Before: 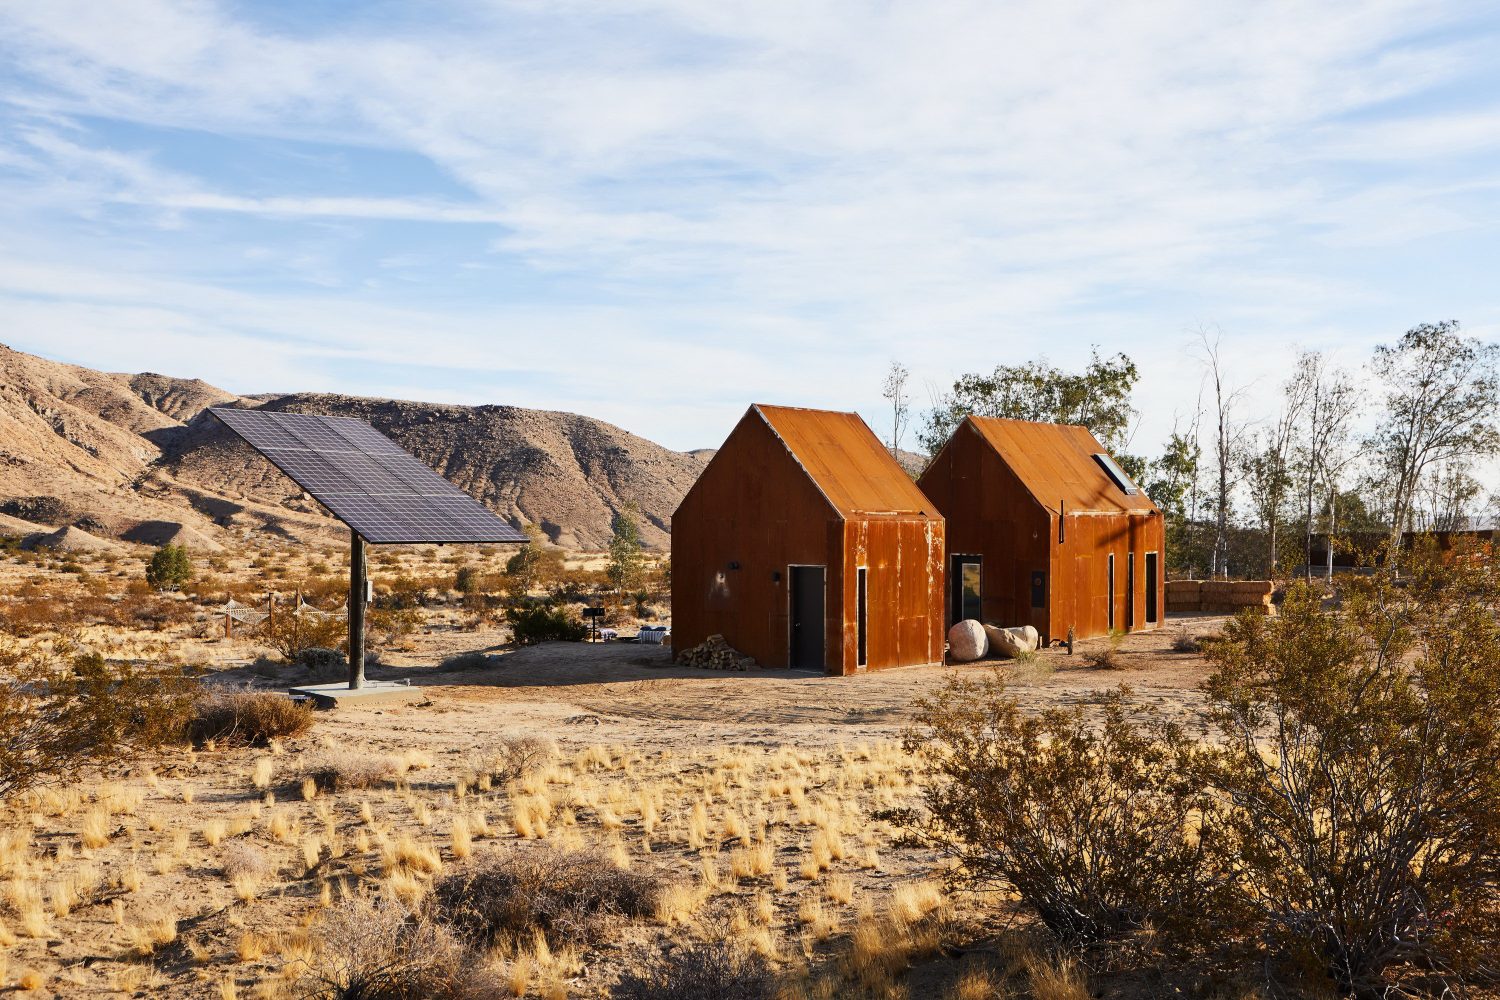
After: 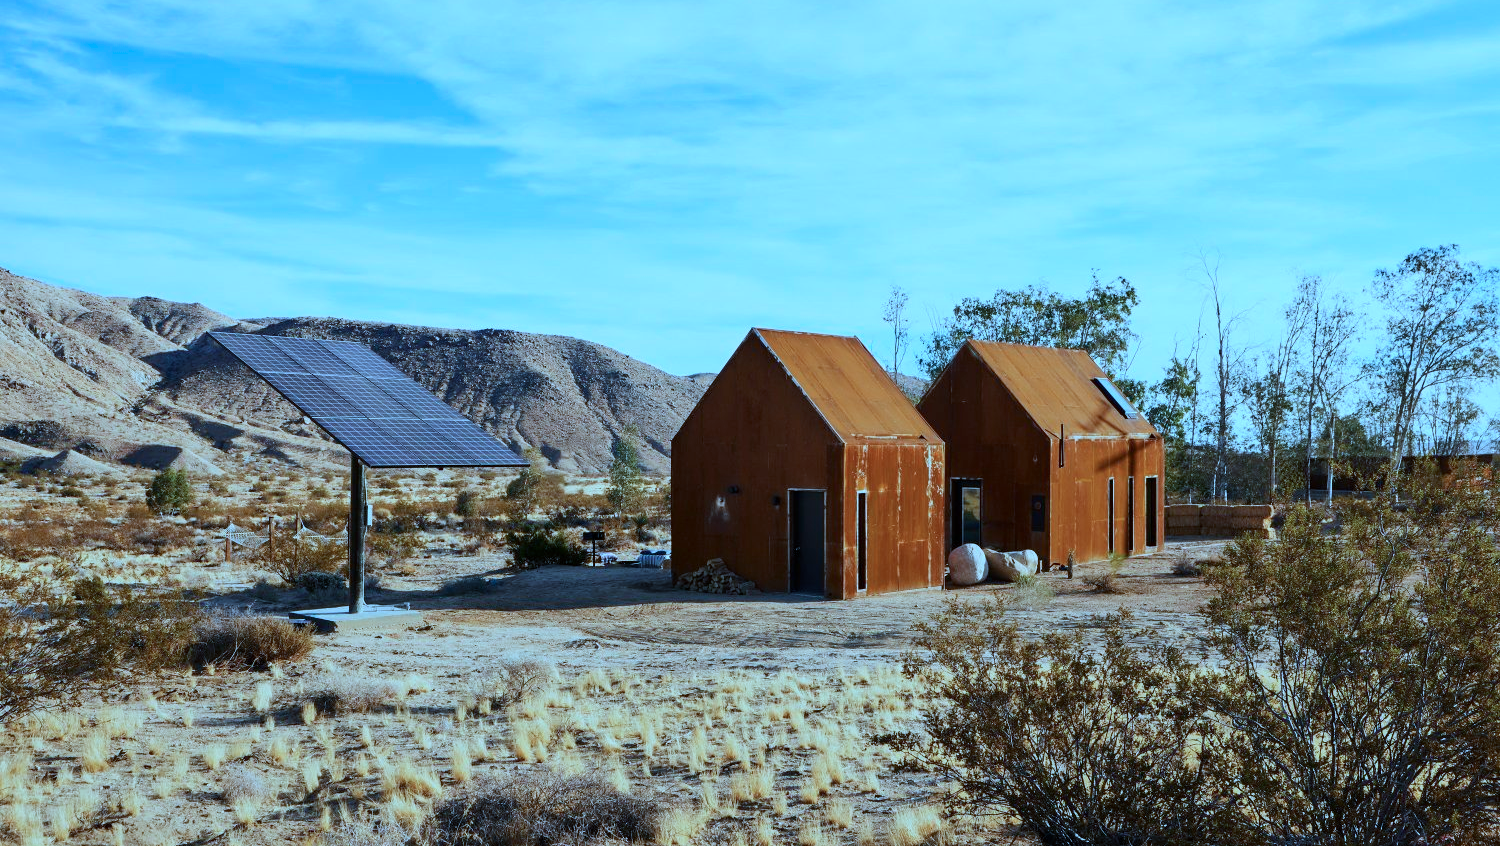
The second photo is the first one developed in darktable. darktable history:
exposure: black level correction 0.002, exposure -0.202 EV, compensate exposure bias true, compensate highlight preservation false
color calibration: gray › normalize channels true, illuminant custom, x 0.433, y 0.395, temperature 3135.69 K, gamut compression 0.013
crop: top 7.605%, bottom 7.751%
